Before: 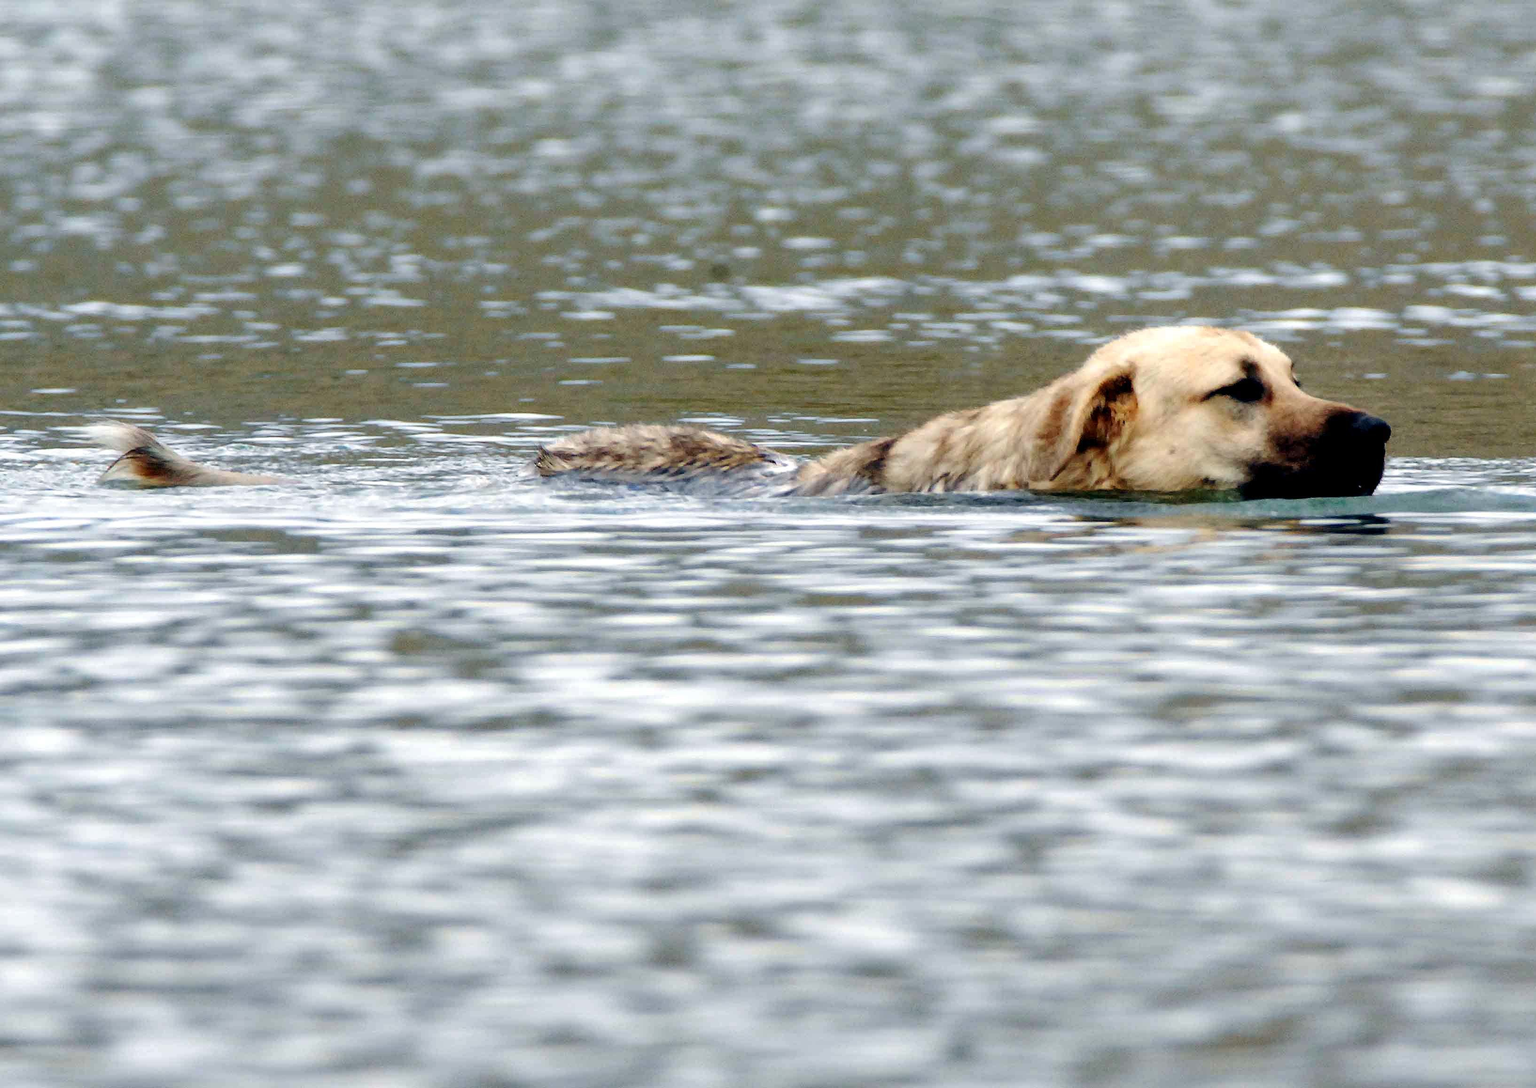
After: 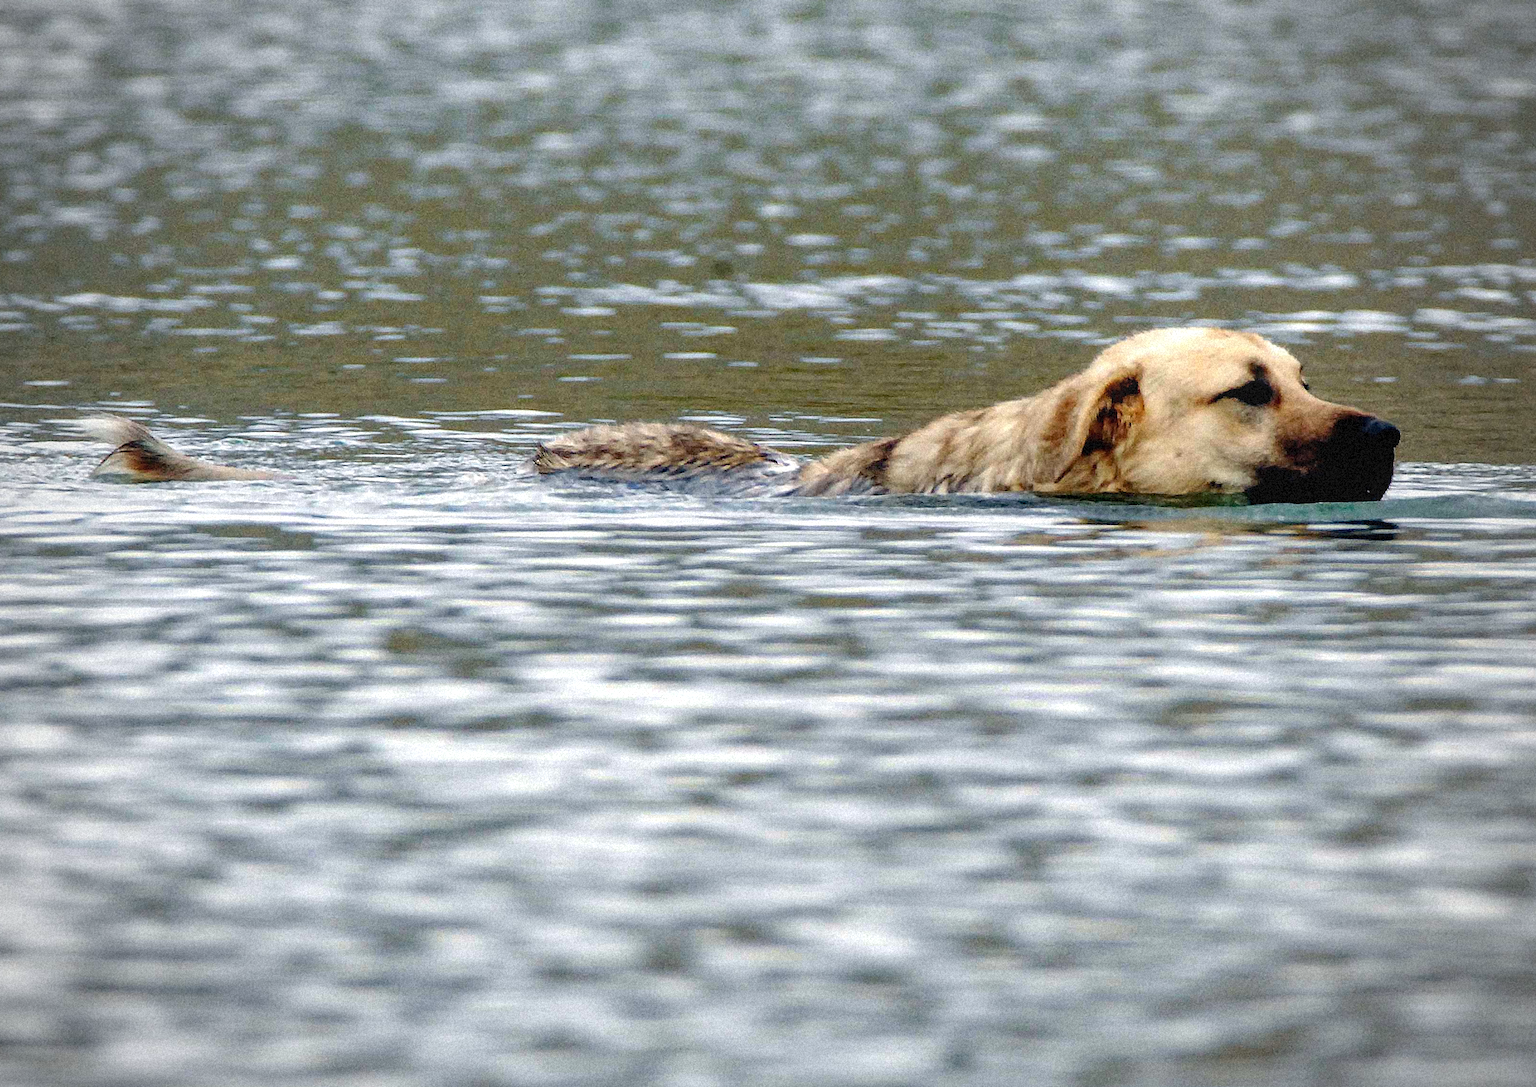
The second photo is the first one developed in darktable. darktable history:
sharpen: on, module defaults
vignetting: fall-off start 74.49%, fall-off radius 65.9%, brightness -0.628, saturation -0.68
grain: strength 35%, mid-tones bias 0%
crop and rotate: angle -0.5°
color balance rgb: global vibrance 1%, saturation formula JzAzBz (2021)
local contrast: detail 110%
haze removal: compatibility mode true, adaptive false
